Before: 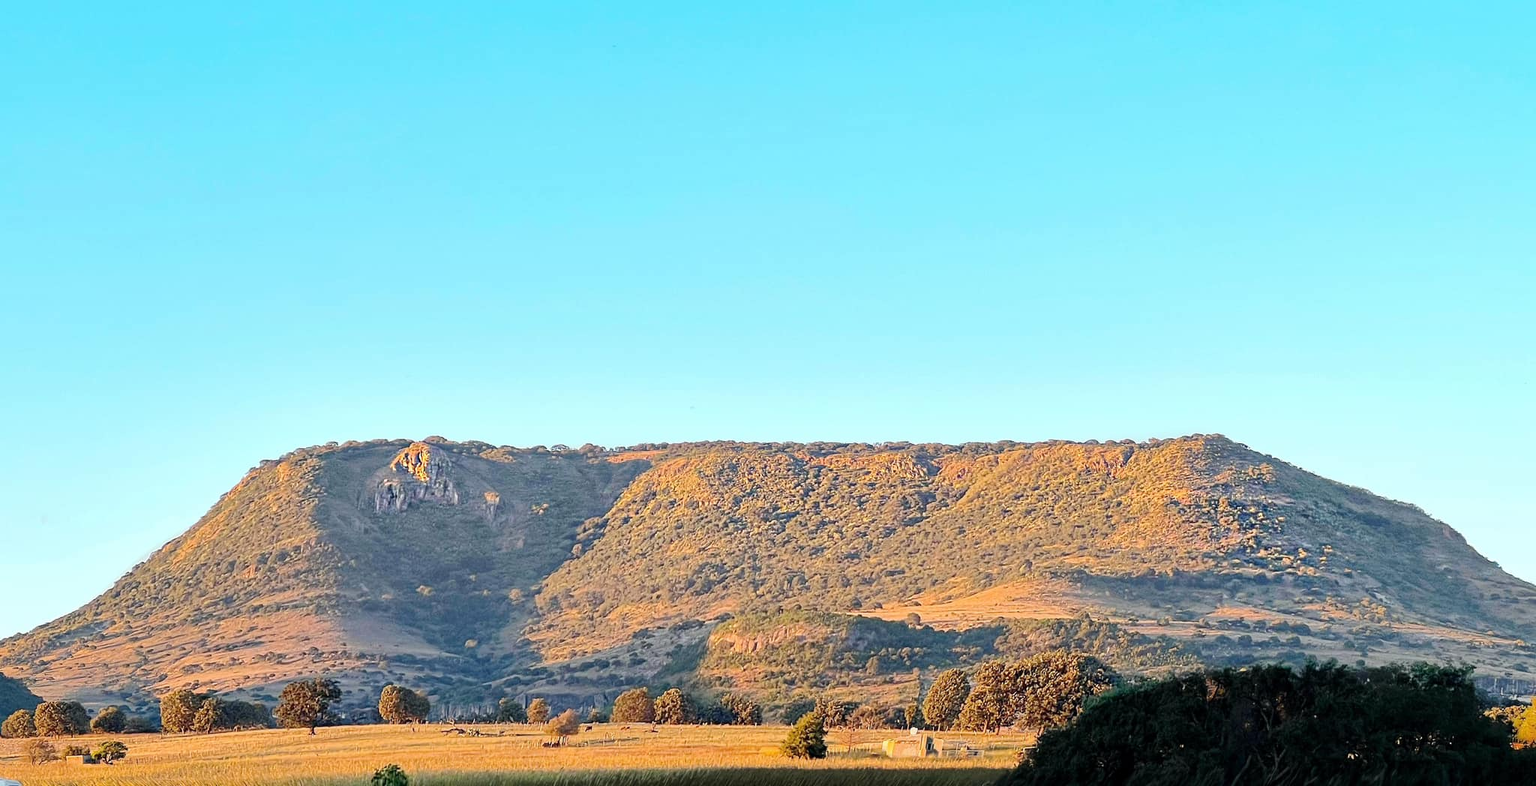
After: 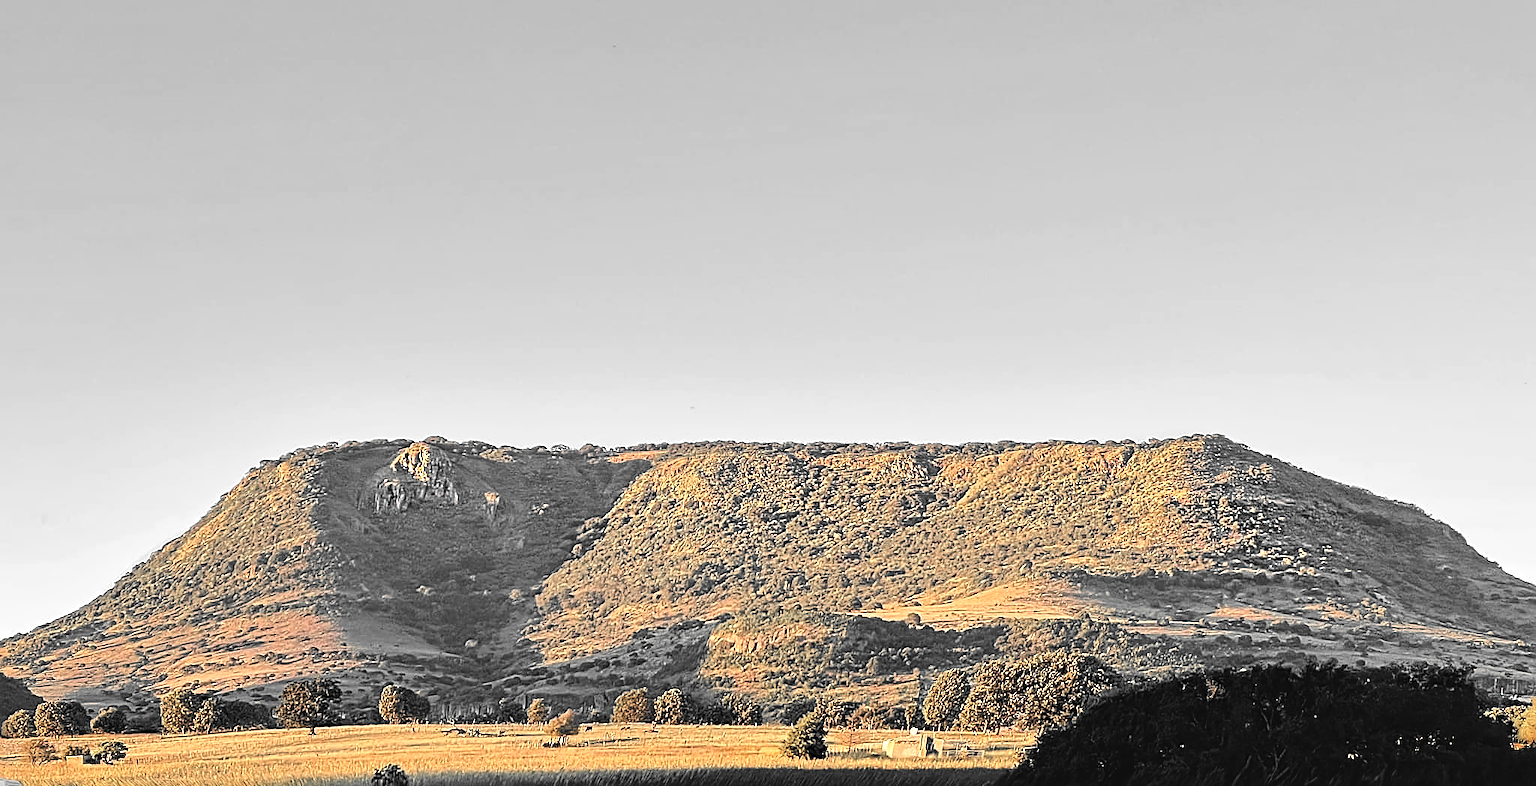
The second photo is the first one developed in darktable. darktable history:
sharpen: on, module defaults
color balance: lift [1.005, 0.99, 1.007, 1.01], gamma [1, 0.979, 1.011, 1.021], gain [0.923, 1.098, 1.025, 0.902], input saturation 90.45%, contrast 7.73%, output saturation 105.91%
contrast equalizer: octaves 7, y [[0.509, 0.514, 0.523, 0.542, 0.578, 0.603], [0.5 ×6], [0.509, 0.514, 0.523, 0.542, 0.578, 0.603], [0.001, 0.002, 0.003, 0.005, 0.01, 0.013], [0.001, 0.002, 0.003, 0.005, 0.01, 0.013]]
color zones: curves: ch0 [(0, 0.447) (0.184, 0.543) (0.323, 0.476) (0.429, 0.445) (0.571, 0.443) (0.714, 0.451) (0.857, 0.452) (1, 0.447)]; ch1 [(0, 0.464) (0.176, 0.46) (0.287, 0.177) (0.429, 0.002) (0.571, 0) (0.714, 0) (0.857, 0) (1, 0.464)], mix 20%
